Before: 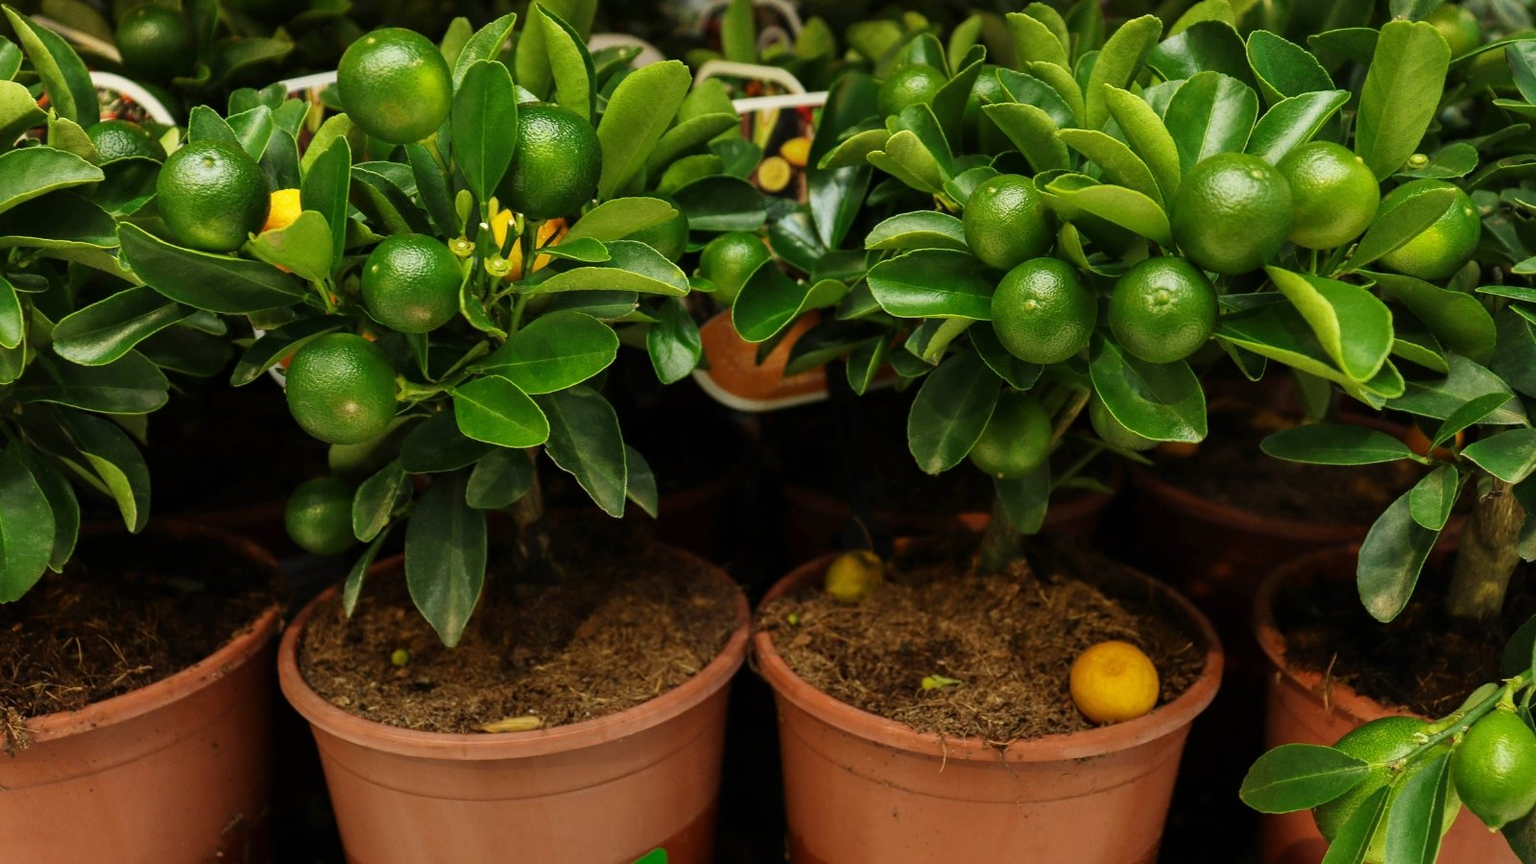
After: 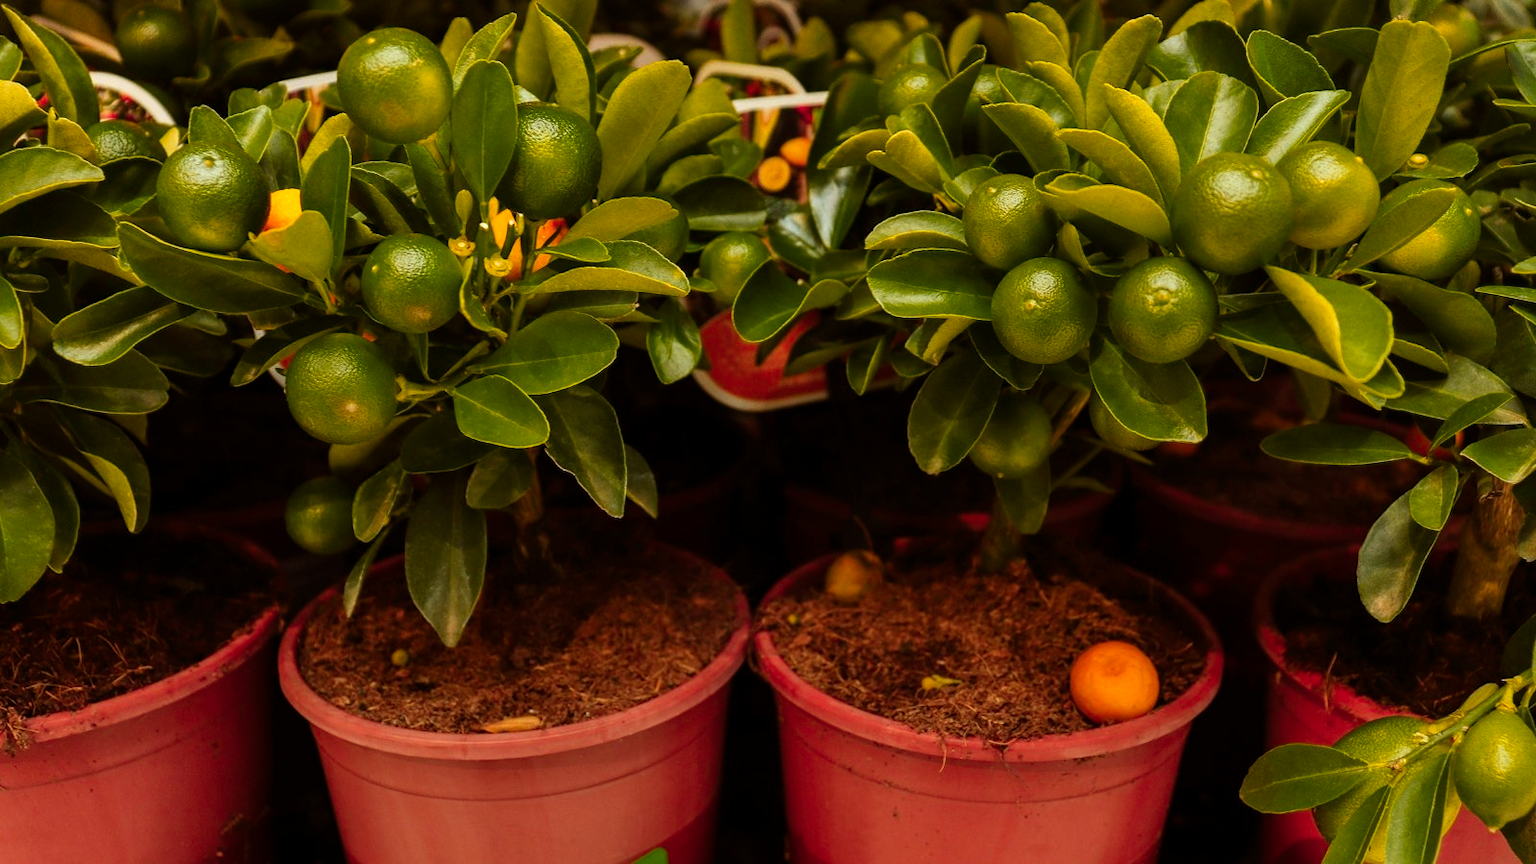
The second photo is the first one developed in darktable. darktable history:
color zones: curves: ch1 [(0.235, 0.558) (0.75, 0.5)]; ch2 [(0.25, 0.462) (0.749, 0.457)], mix 40.67%
rgb levels: mode RGB, independent channels, levels [[0, 0.5, 1], [0, 0.521, 1], [0, 0.536, 1]]
